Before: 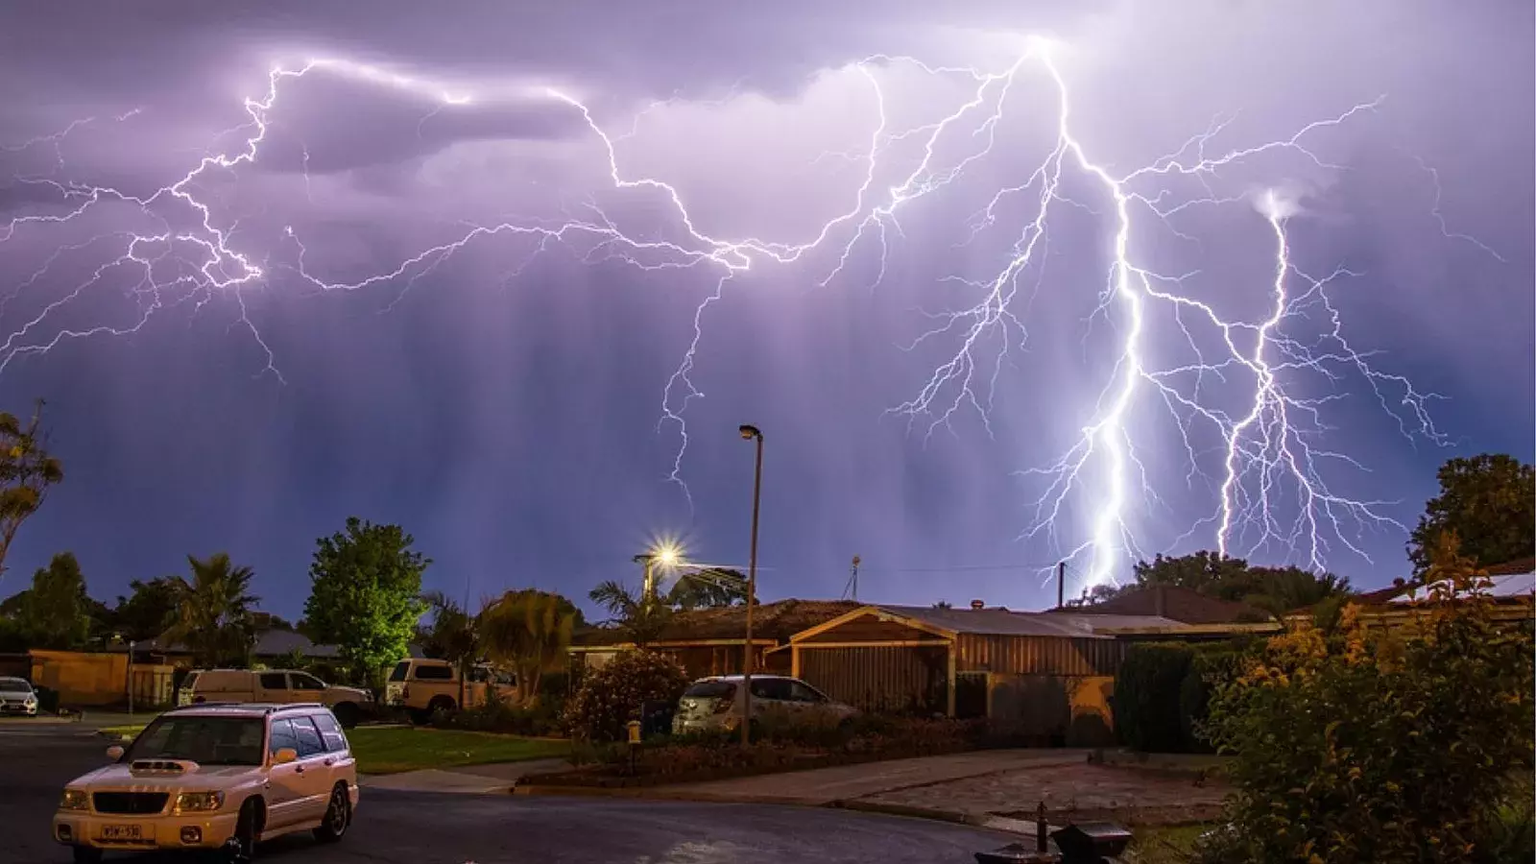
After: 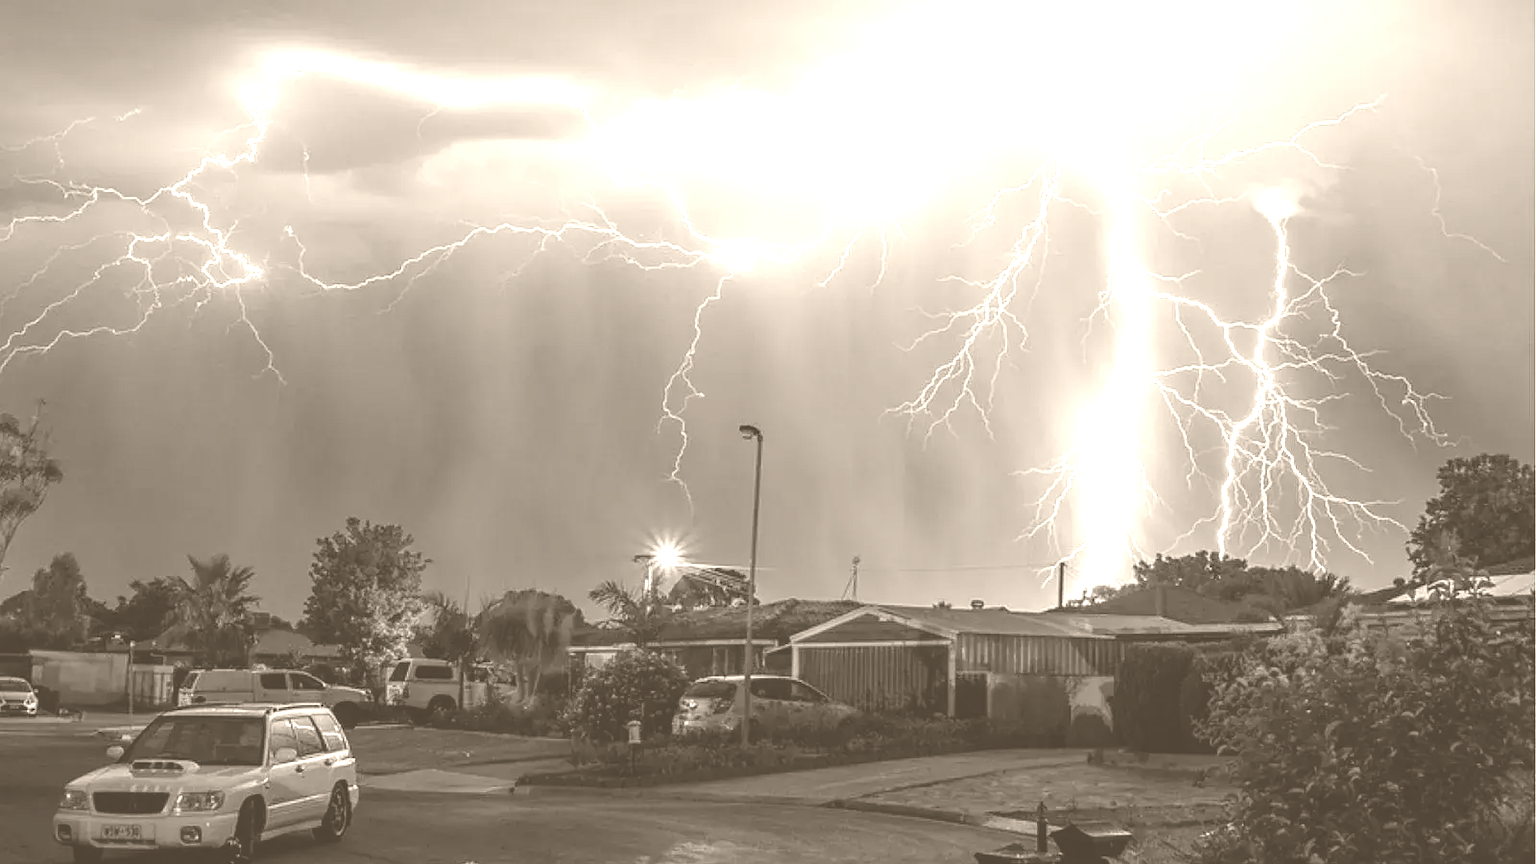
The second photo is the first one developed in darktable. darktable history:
colorize: hue 34.49°, saturation 35.33%, source mix 100%, version 1
contrast brightness saturation: brightness -0.02, saturation 0.35
